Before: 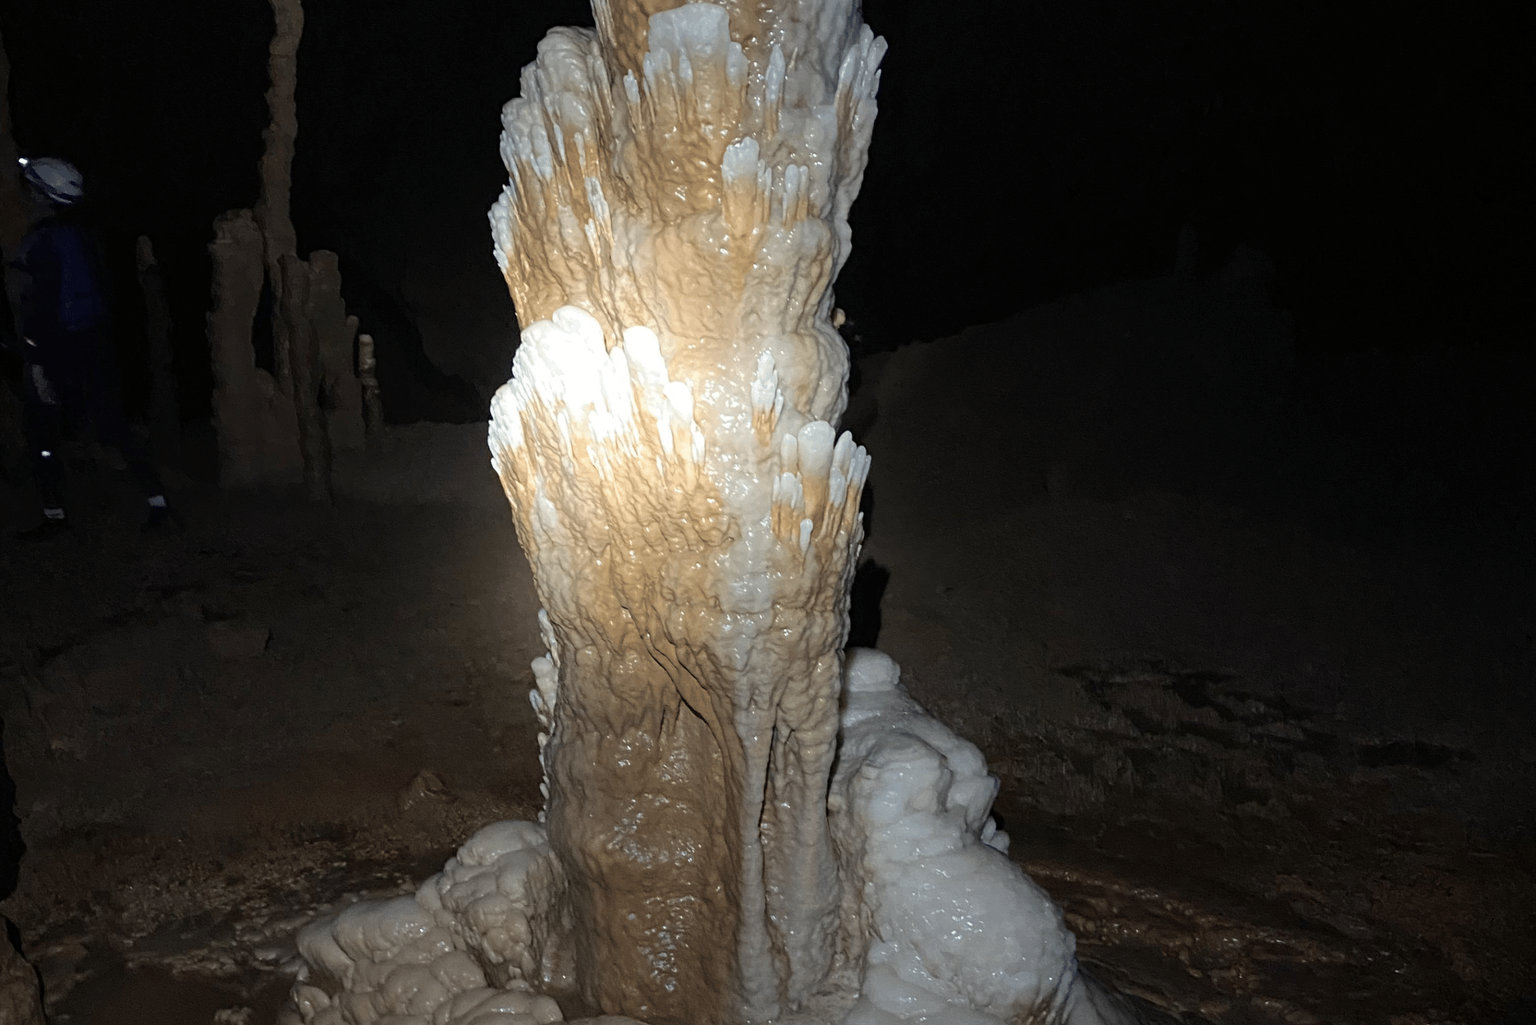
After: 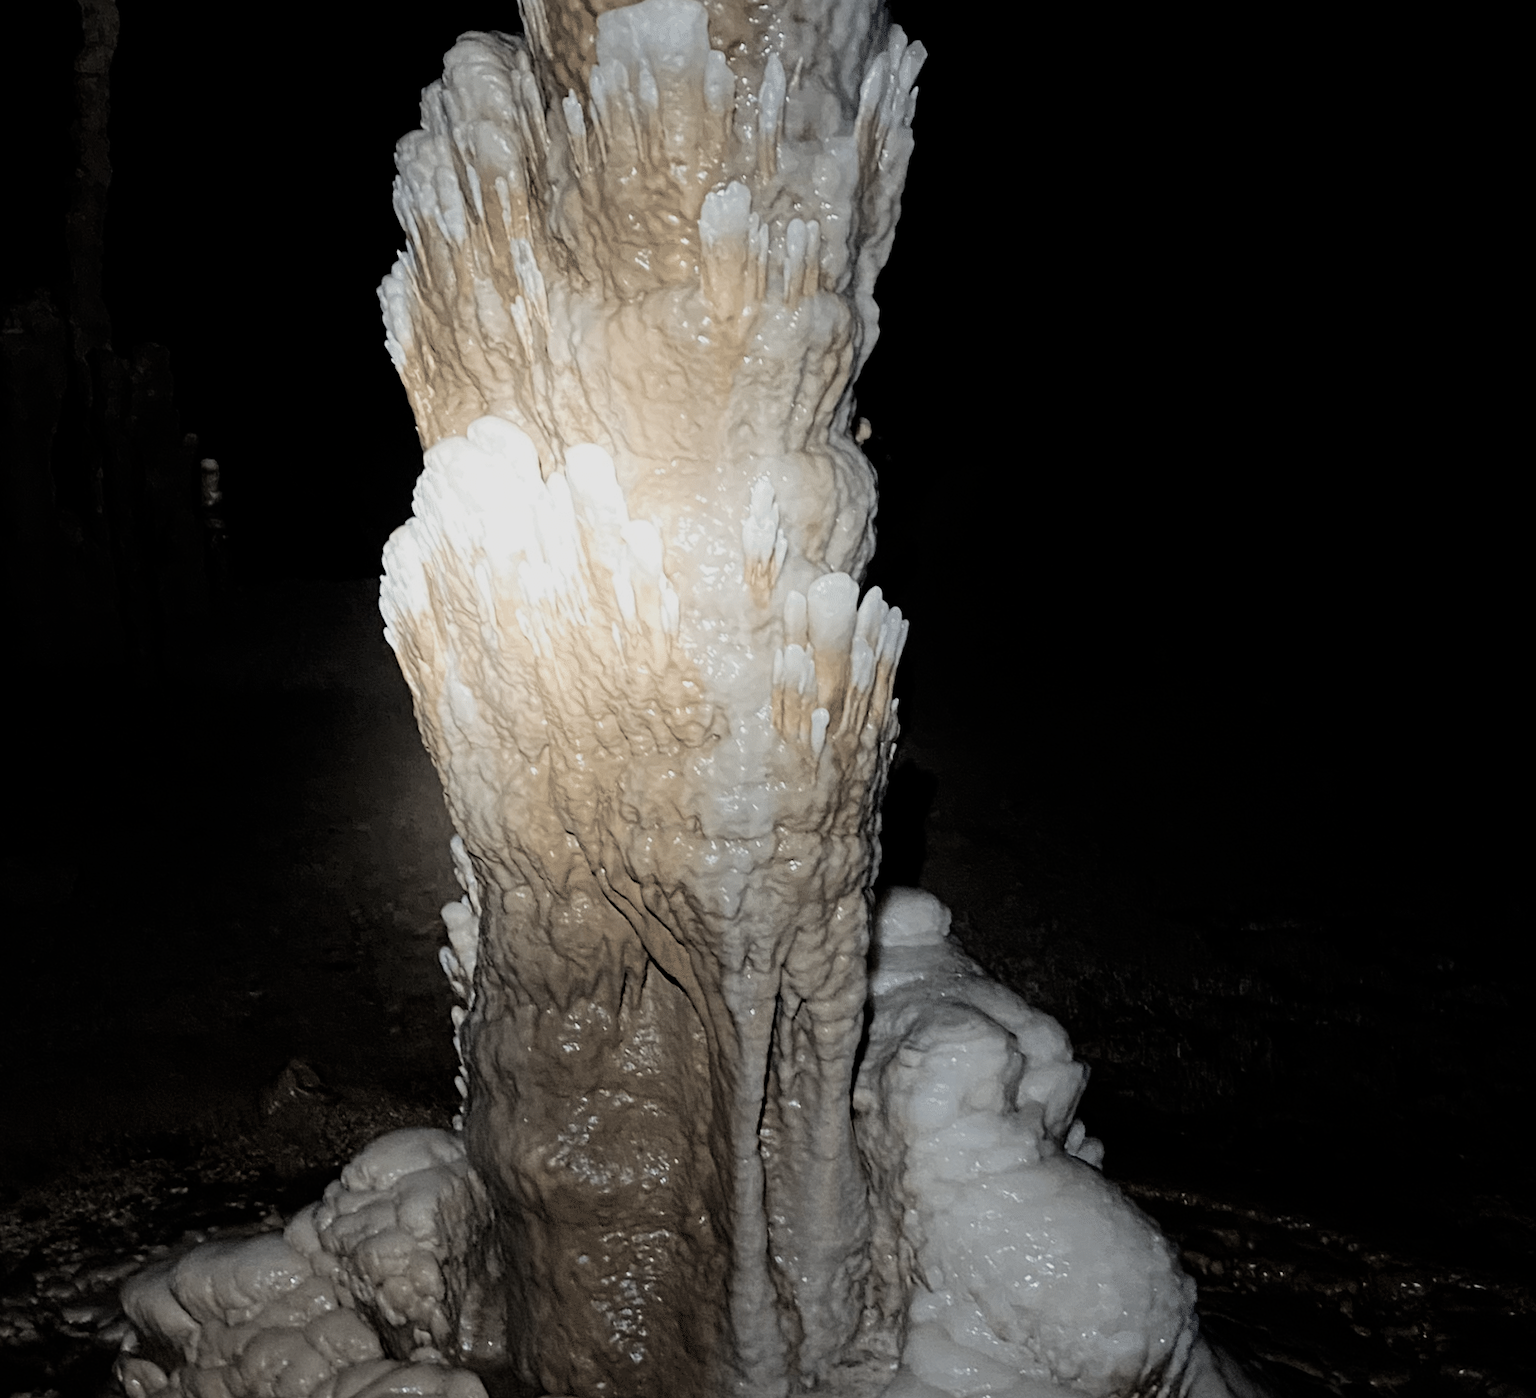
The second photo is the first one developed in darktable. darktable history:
filmic rgb: black relative exposure -5 EV, hardness 2.88, contrast 1.2, highlights saturation mix -30%
crop: left 13.443%, right 13.31%
contrast brightness saturation: contrast 0.1, saturation -0.36
rotate and perspective: rotation -0.45°, automatic cropping original format, crop left 0.008, crop right 0.992, crop top 0.012, crop bottom 0.988
